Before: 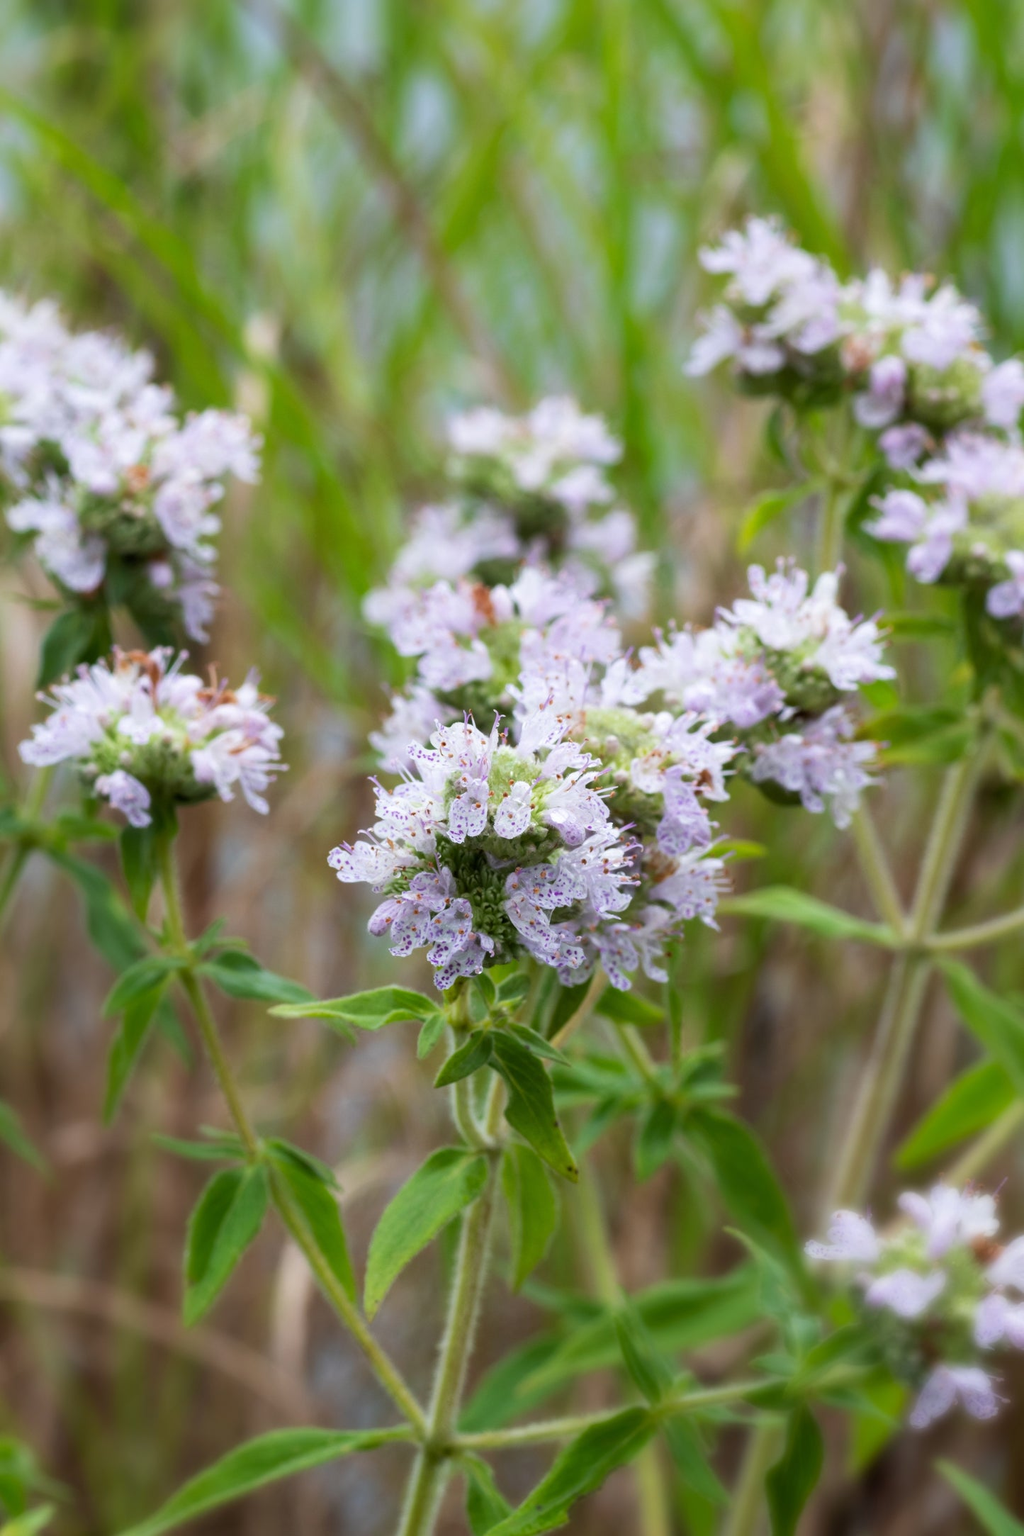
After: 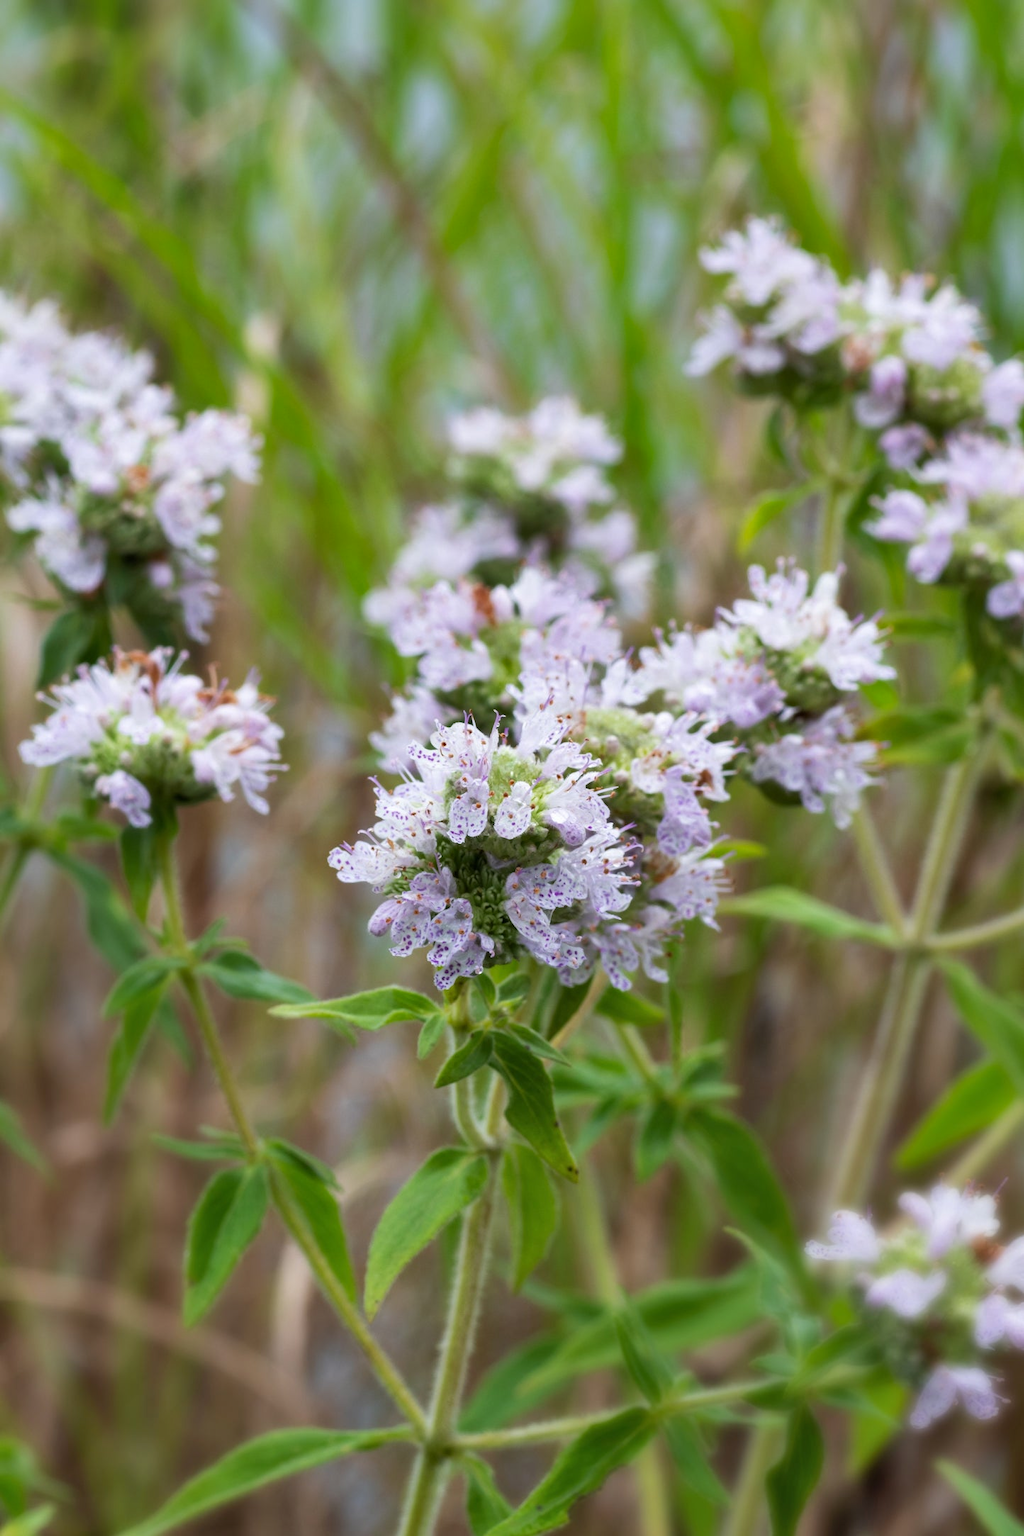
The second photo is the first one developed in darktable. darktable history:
shadows and highlights: shadows 58.68, soften with gaussian
